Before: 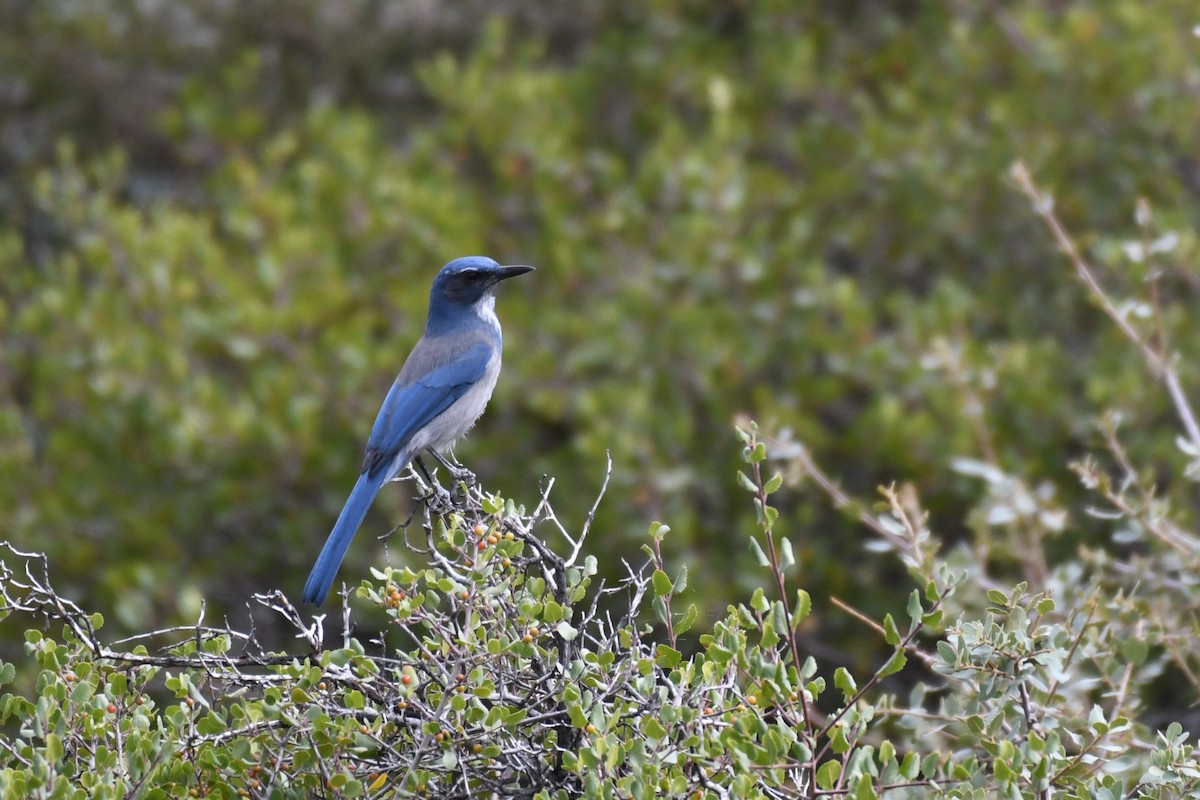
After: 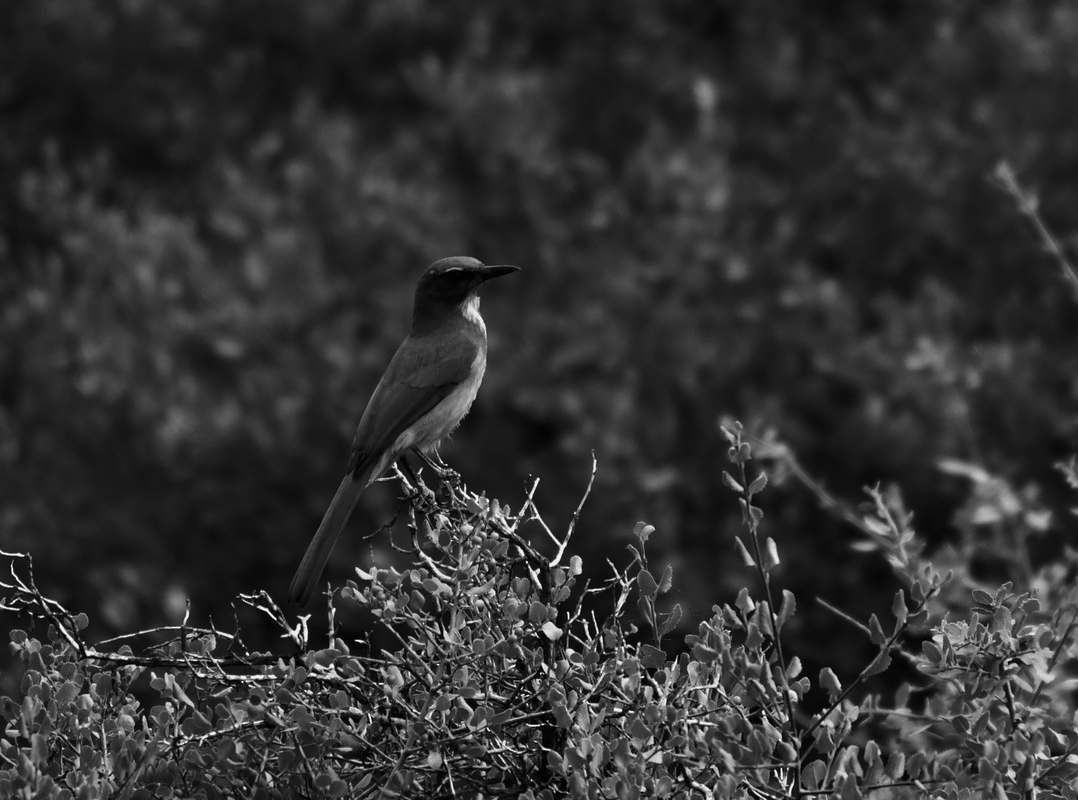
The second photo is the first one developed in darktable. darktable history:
contrast brightness saturation: contrast -0.027, brightness -0.577, saturation -0.995
crop and rotate: left 1.272%, right 8.872%
